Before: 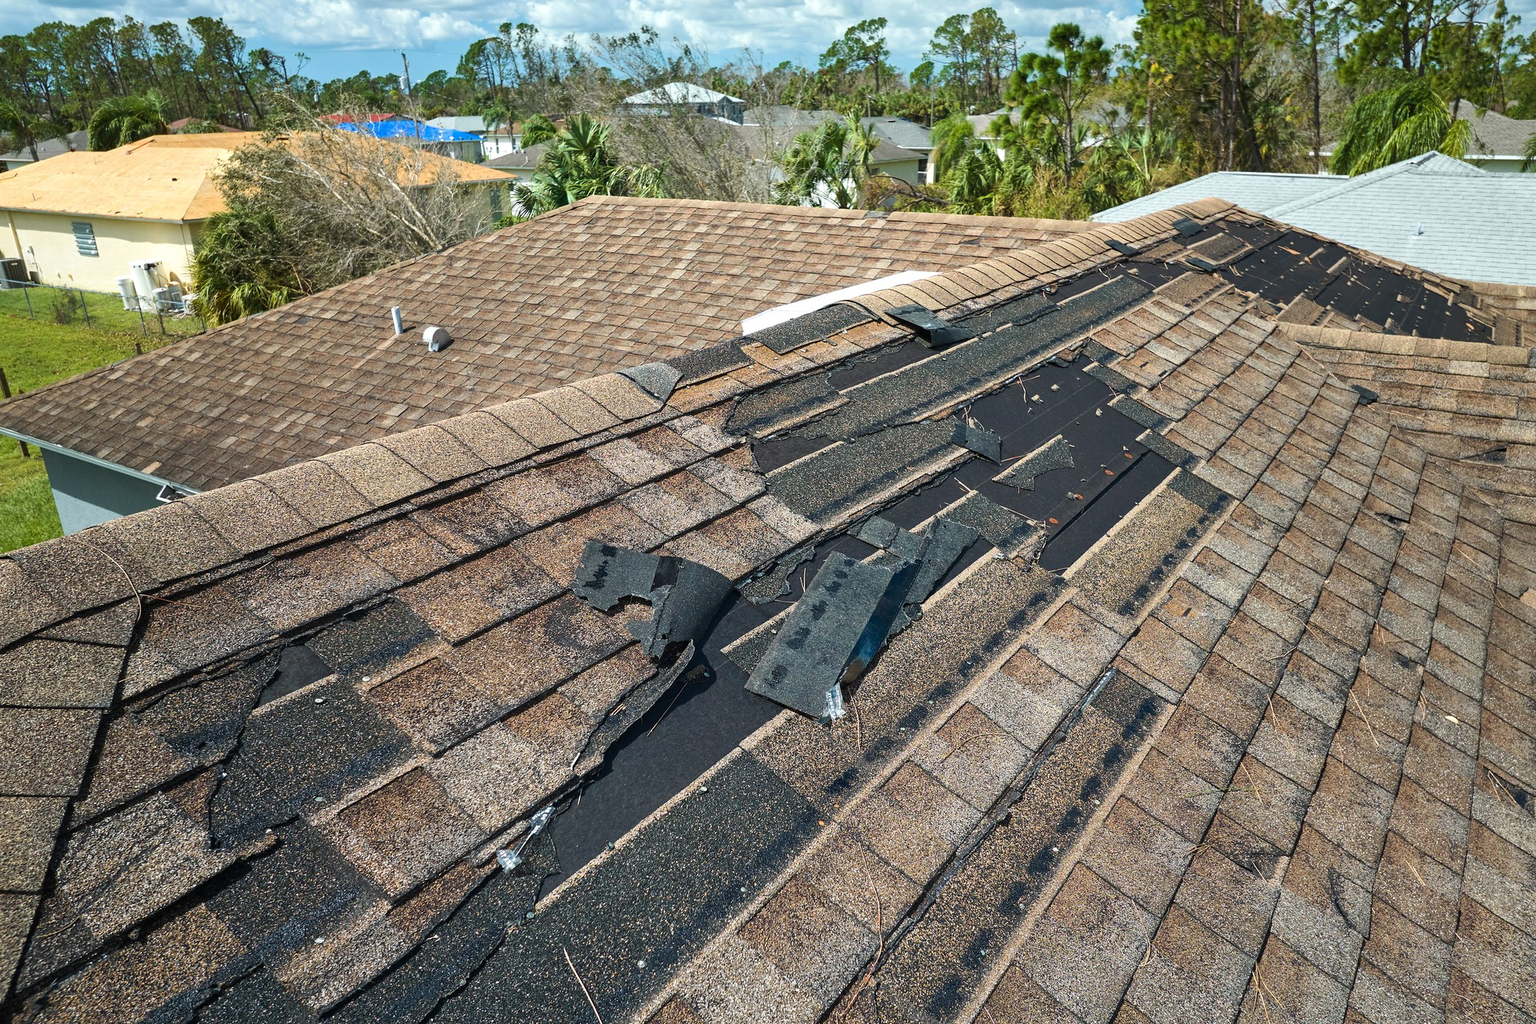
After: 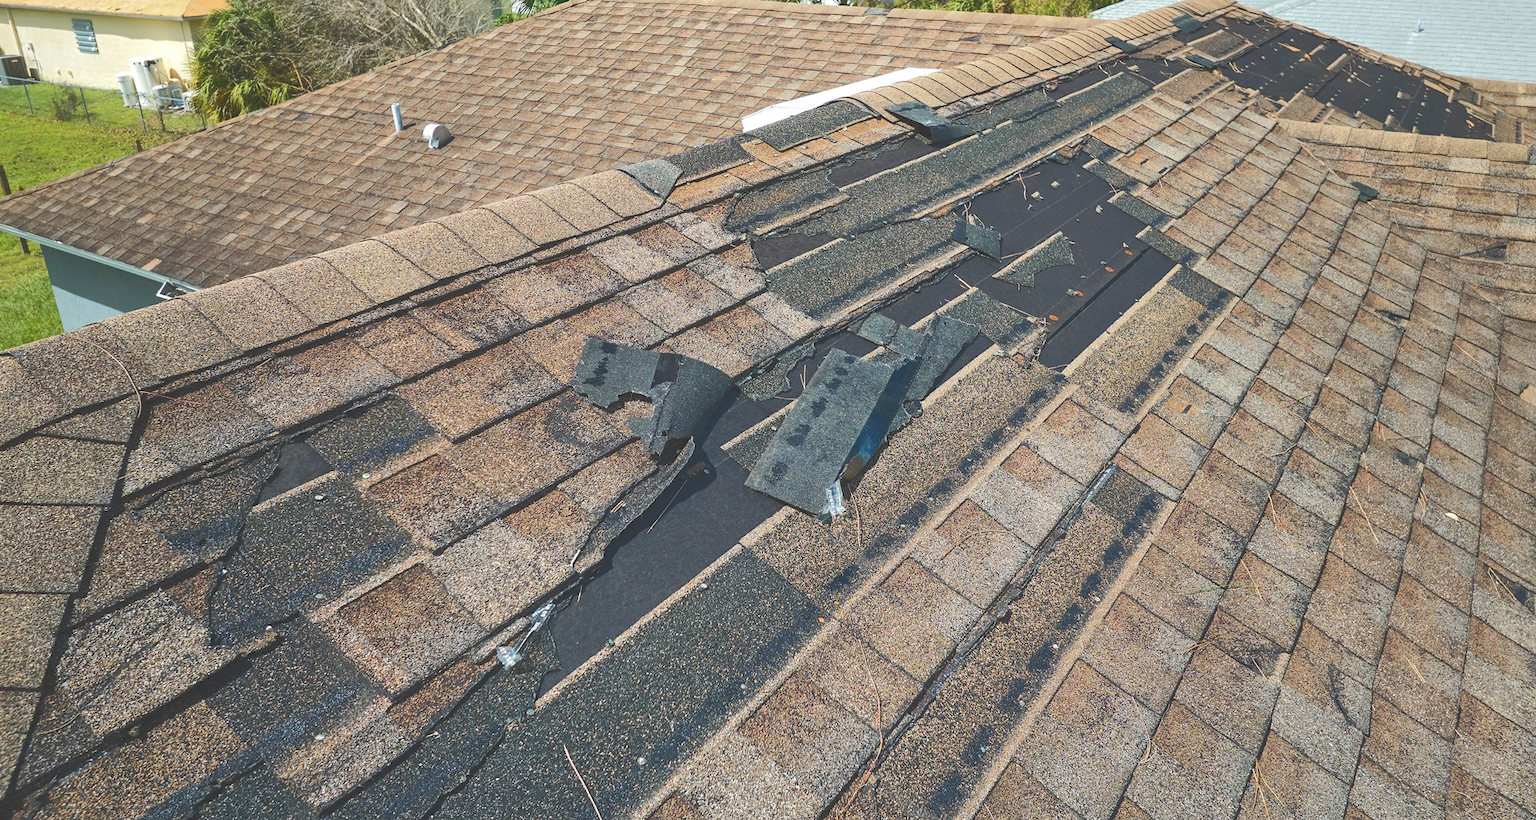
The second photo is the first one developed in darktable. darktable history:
local contrast: mode bilateral grid, contrast 15, coarseness 36, detail 104%, midtone range 0.2
tone curve: curves: ch0 [(0, 0) (0.003, 0.217) (0.011, 0.217) (0.025, 0.229) (0.044, 0.243) (0.069, 0.253) (0.1, 0.265) (0.136, 0.281) (0.177, 0.305) (0.224, 0.331) (0.277, 0.369) (0.335, 0.415) (0.399, 0.472) (0.468, 0.543) (0.543, 0.609) (0.623, 0.676) (0.709, 0.734) (0.801, 0.798) (0.898, 0.849) (1, 1)], color space Lab, independent channels, preserve colors none
crop and rotate: top 19.895%
